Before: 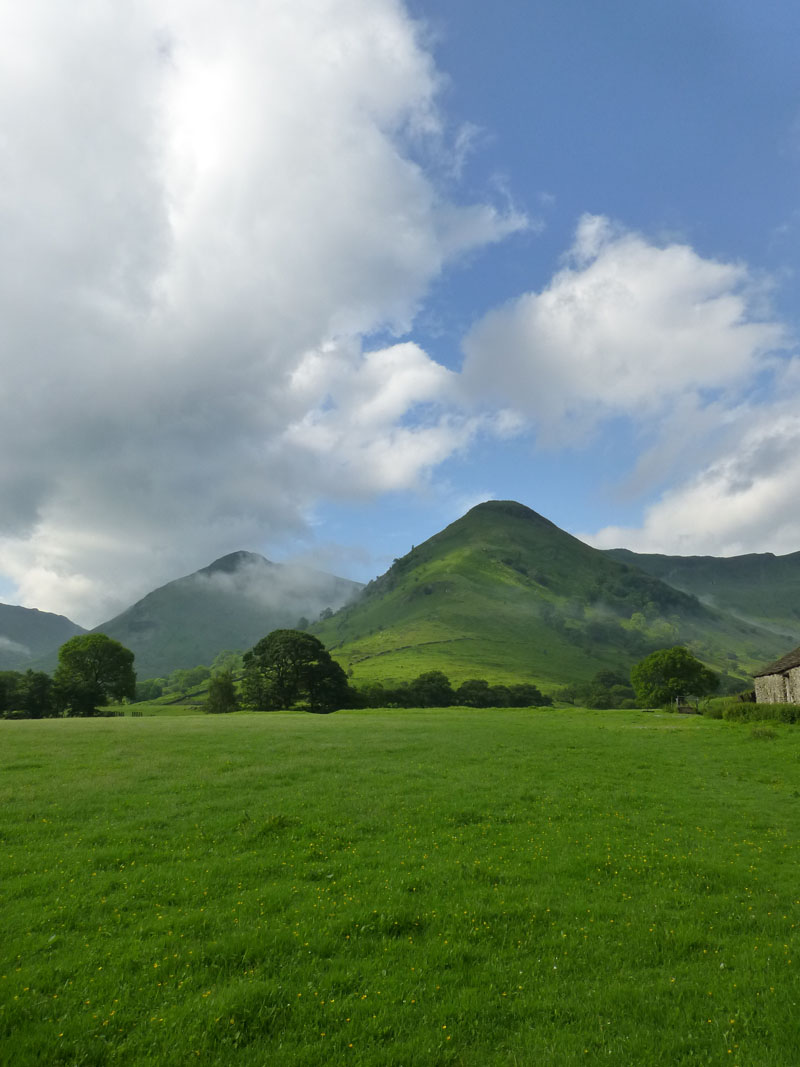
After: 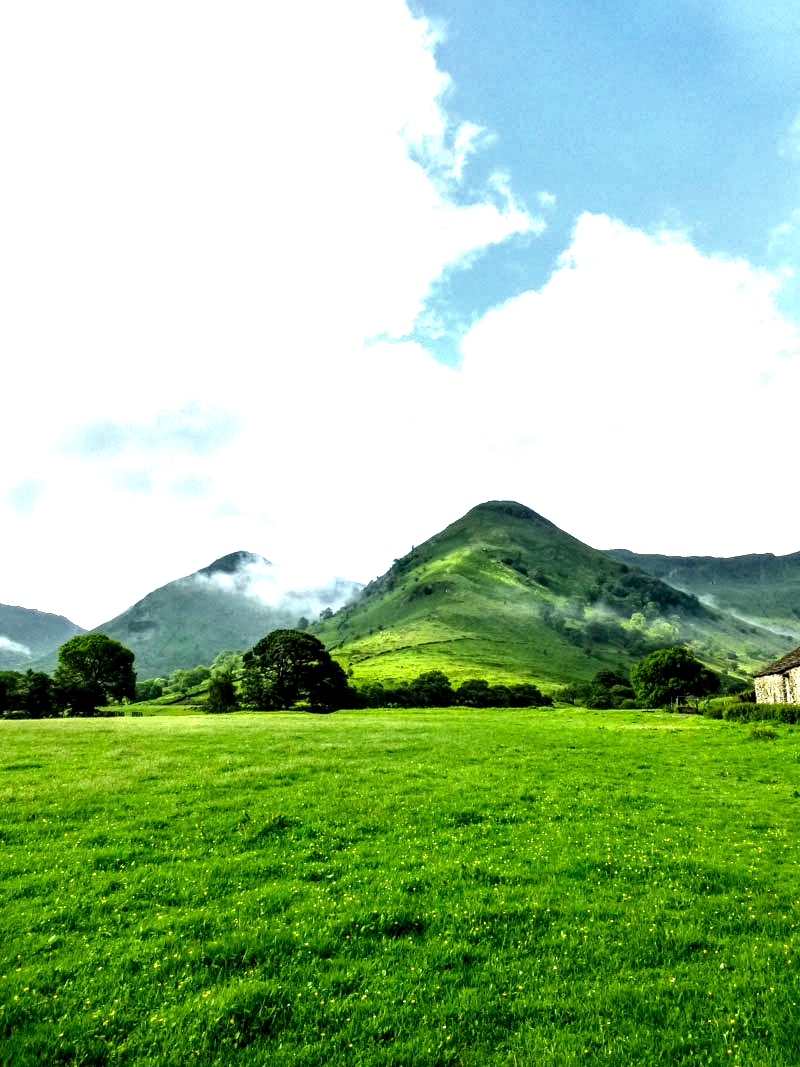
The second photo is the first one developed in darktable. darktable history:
local contrast: highlights 19%, detail 186%
exposure: black level correction -0.005, exposure 1.002 EV, compensate highlight preservation false
filmic rgb: black relative exposure -8.2 EV, white relative exposure 2.2 EV, threshold 3 EV, hardness 7.11, latitude 85.74%, contrast 1.696, highlights saturation mix -4%, shadows ↔ highlights balance -2.69%, preserve chrominance no, color science v5 (2021), contrast in shadows safe, contrast in highlights safe, enable highlight reconstruction true
